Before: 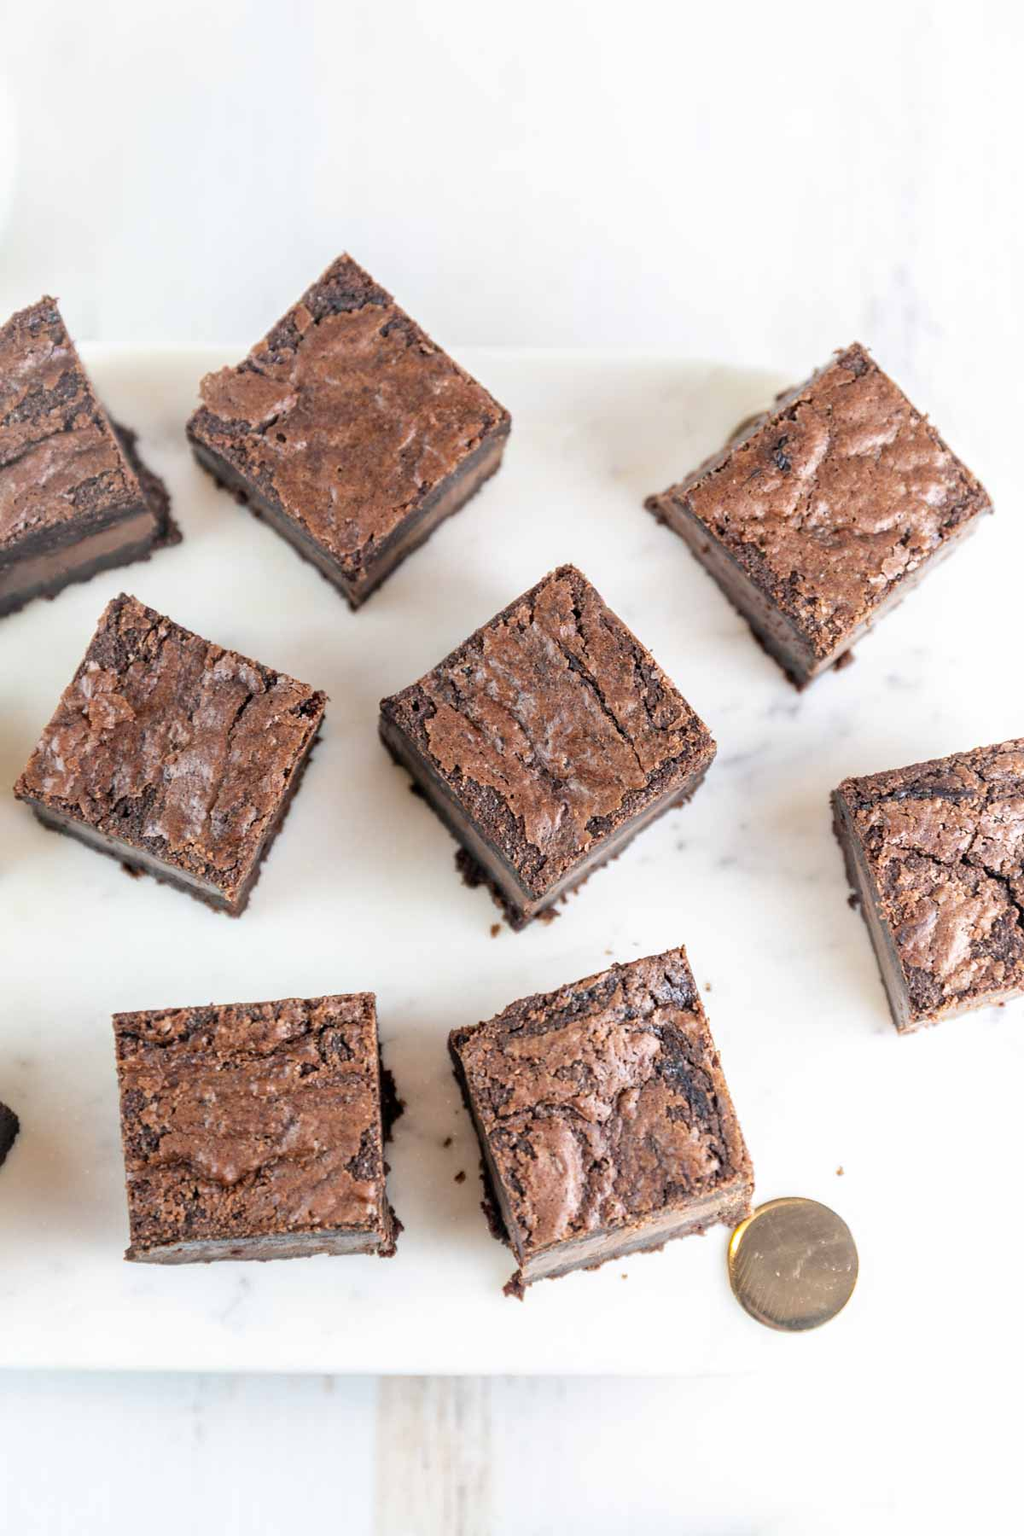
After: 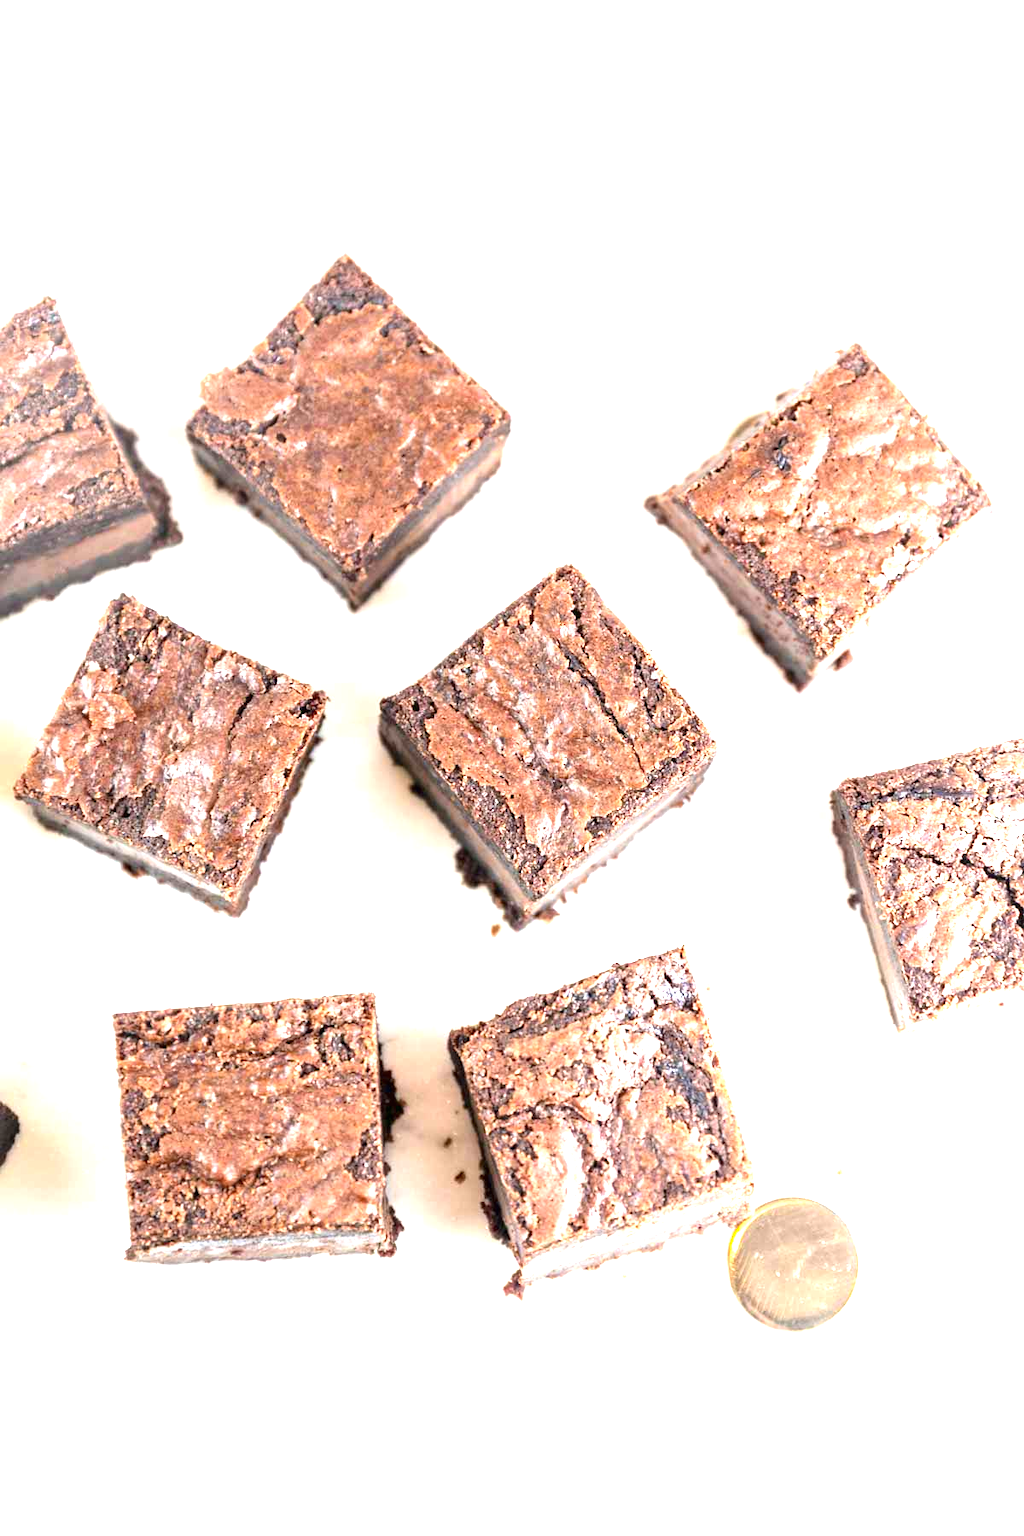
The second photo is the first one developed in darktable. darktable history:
color correction: highlights b* 0.029, saturation 1.06
exposure: black level correction 0, exposure 1.471 EV, compensate exposure bias true, compensate highlight preservation false
